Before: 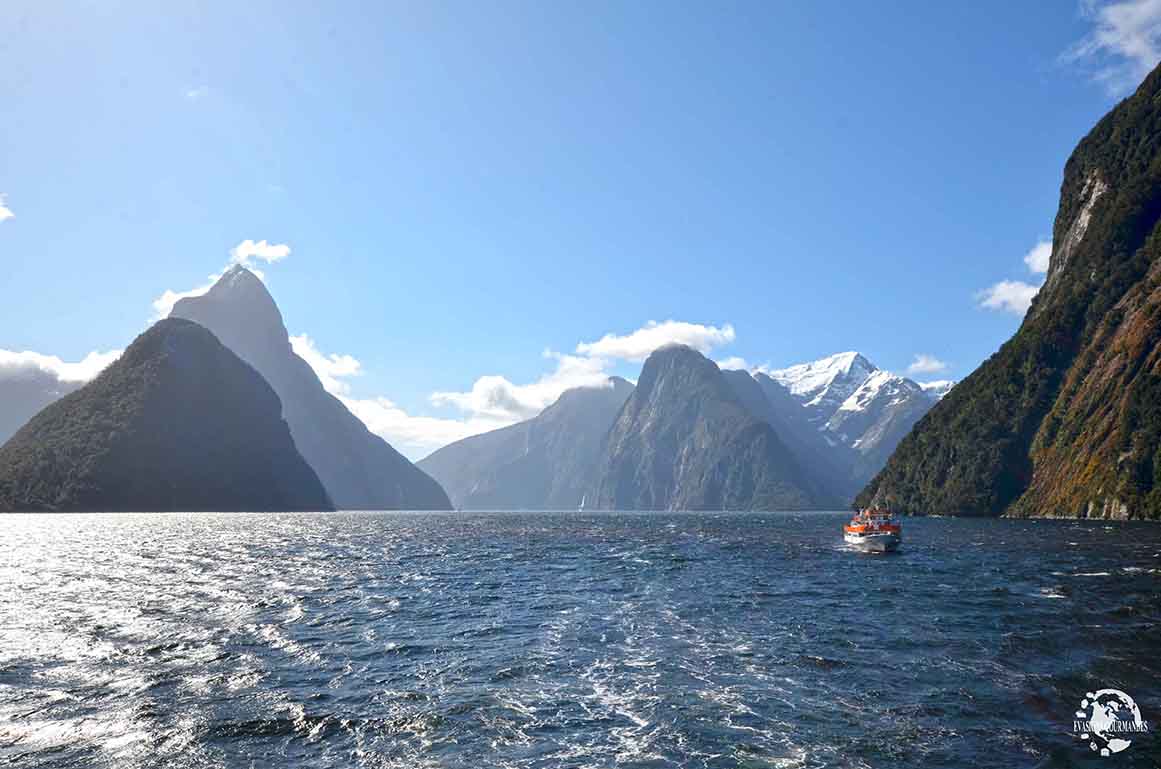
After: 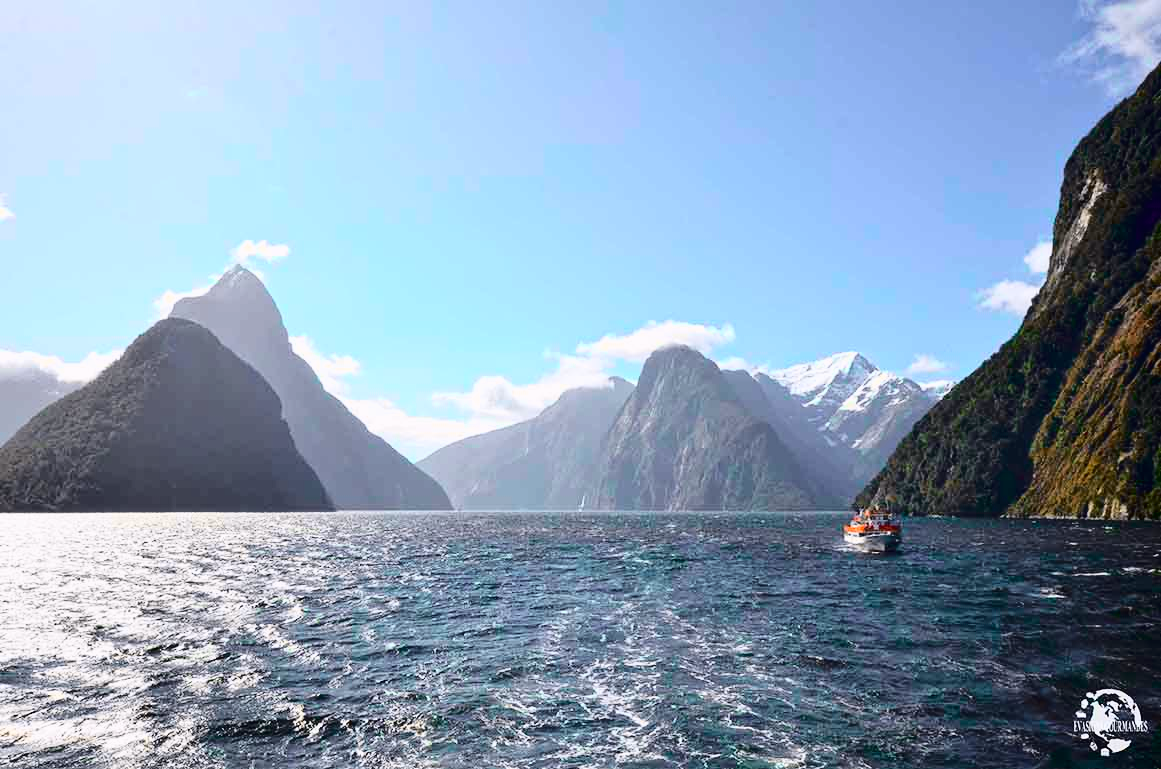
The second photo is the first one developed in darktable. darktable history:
tone curve: curves: ch0 [(0, 0.011) (0.053, 0.026) (0.174, 0.115) (0.398, 0.444) (0.673, 0.775) (0.829, 0.906) (0.991, 0.981)]; ch1 [(0, 0) (0.276, 0.206) (0.409, 0.383) (0.473, 0.458) (0.492, 0.501) (0.512, 0.513) (0.54, 0.543) (0.585, 0.617) (0.659, 0.686) (0.78, 0.8) (1, 1)]; ch2 [(0, 0) (0.438, 0.449) (0.473, 0.469) (0.503, 0.5) (0.523, 0.534) (0.562, 0.594) (0.612, 0.635) (0.695, 0.713) (1, 1)], color space Lab, independent channels, preserve colors none
